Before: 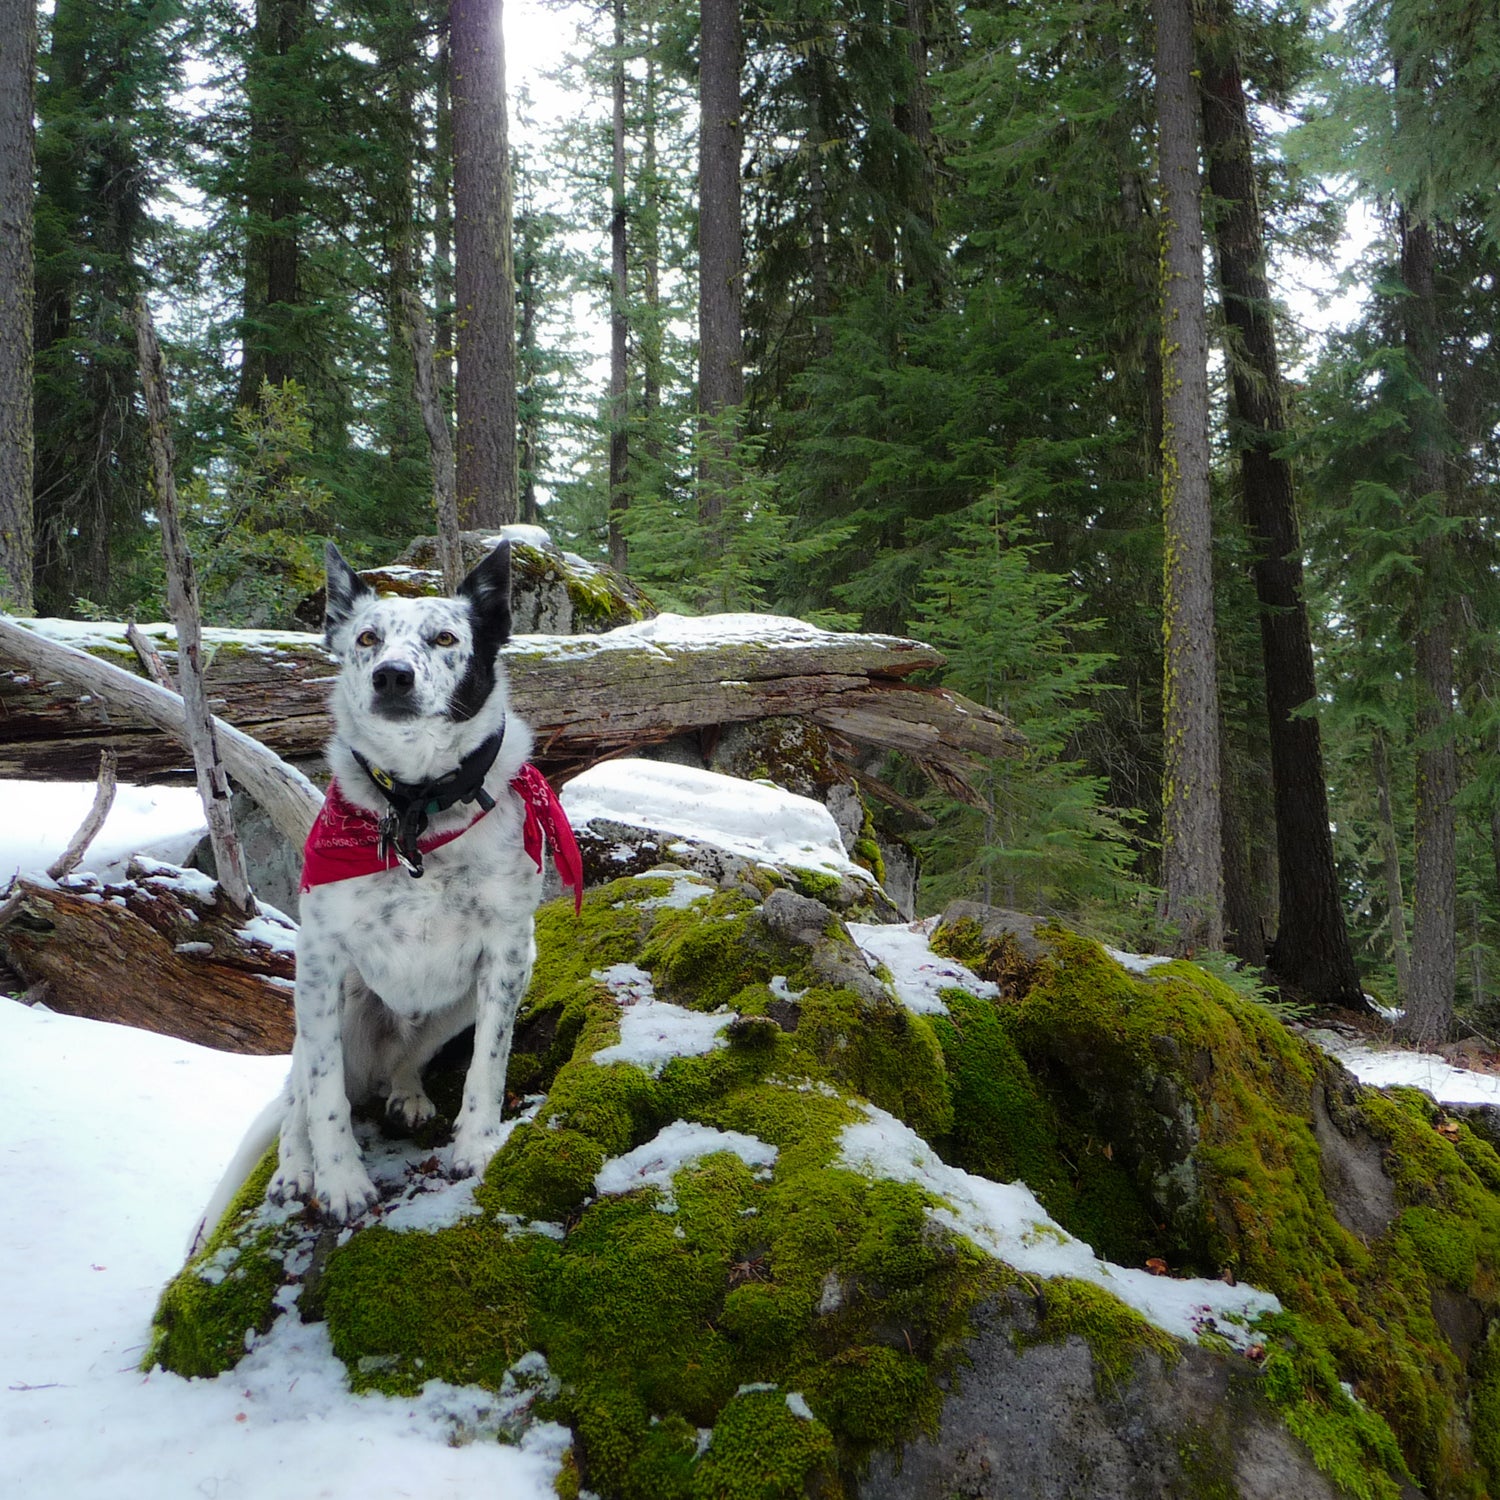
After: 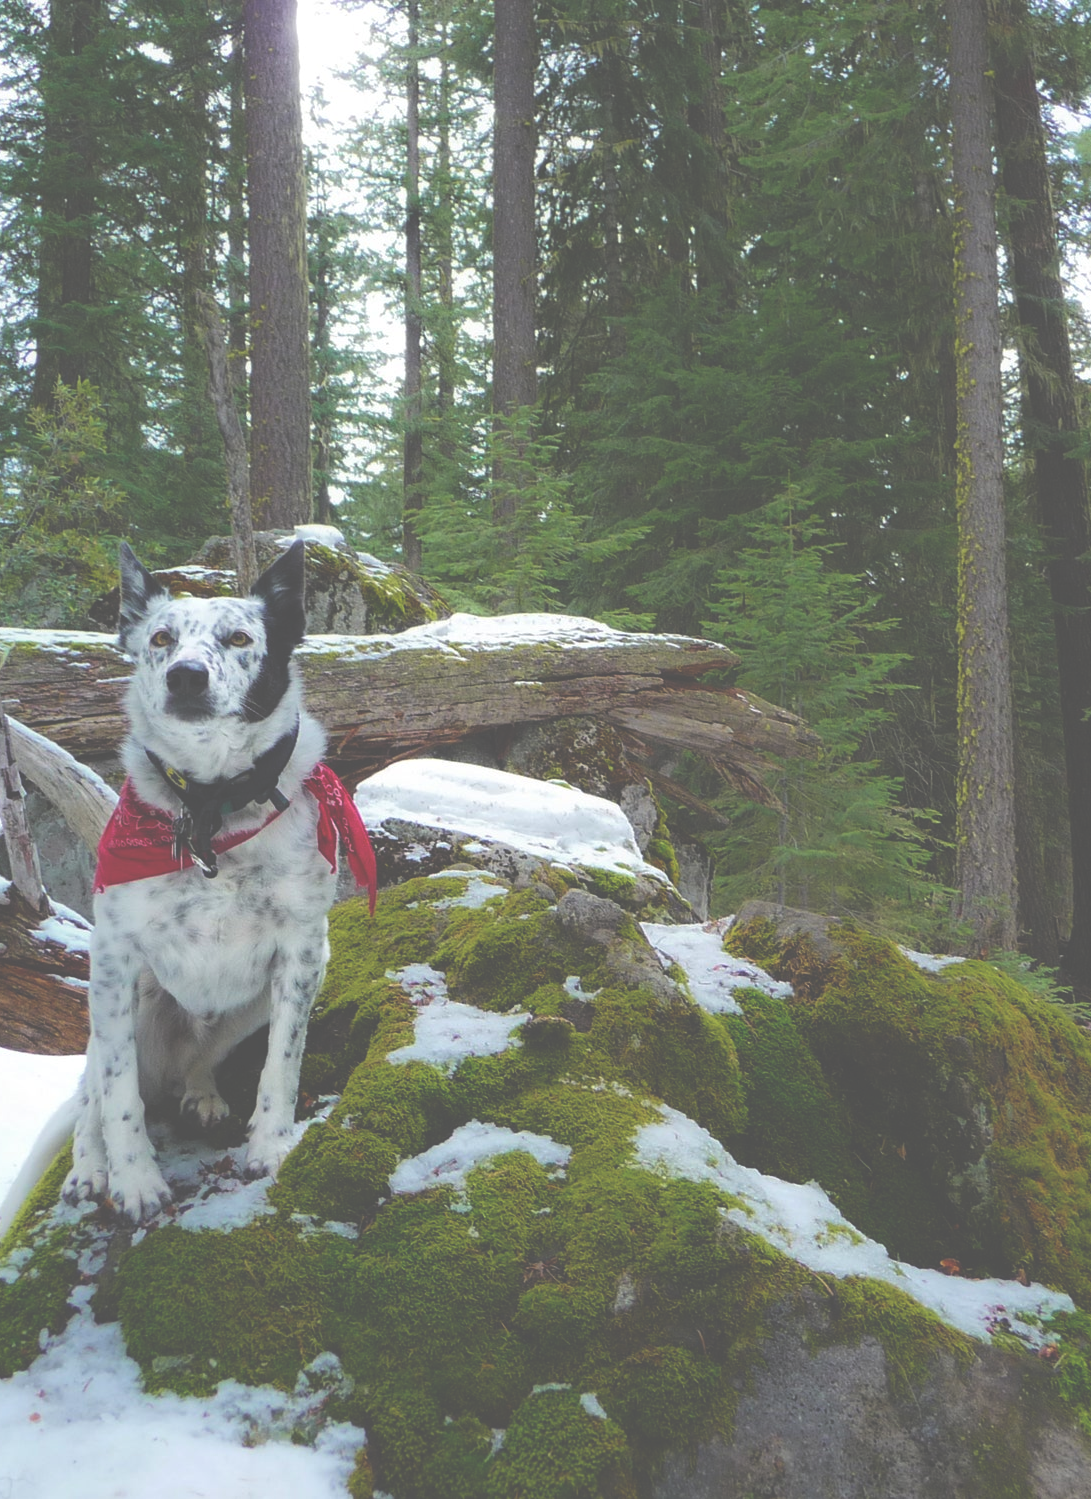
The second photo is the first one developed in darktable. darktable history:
crop: left 13.796%, top 0%, right 13.42%
tone equalizer: mask exposure compensation -0.502 EV
velvia: strength 22.18%
exposure: black level correction -0.086, compensate exposure bias true, compensate highlight preservation false
